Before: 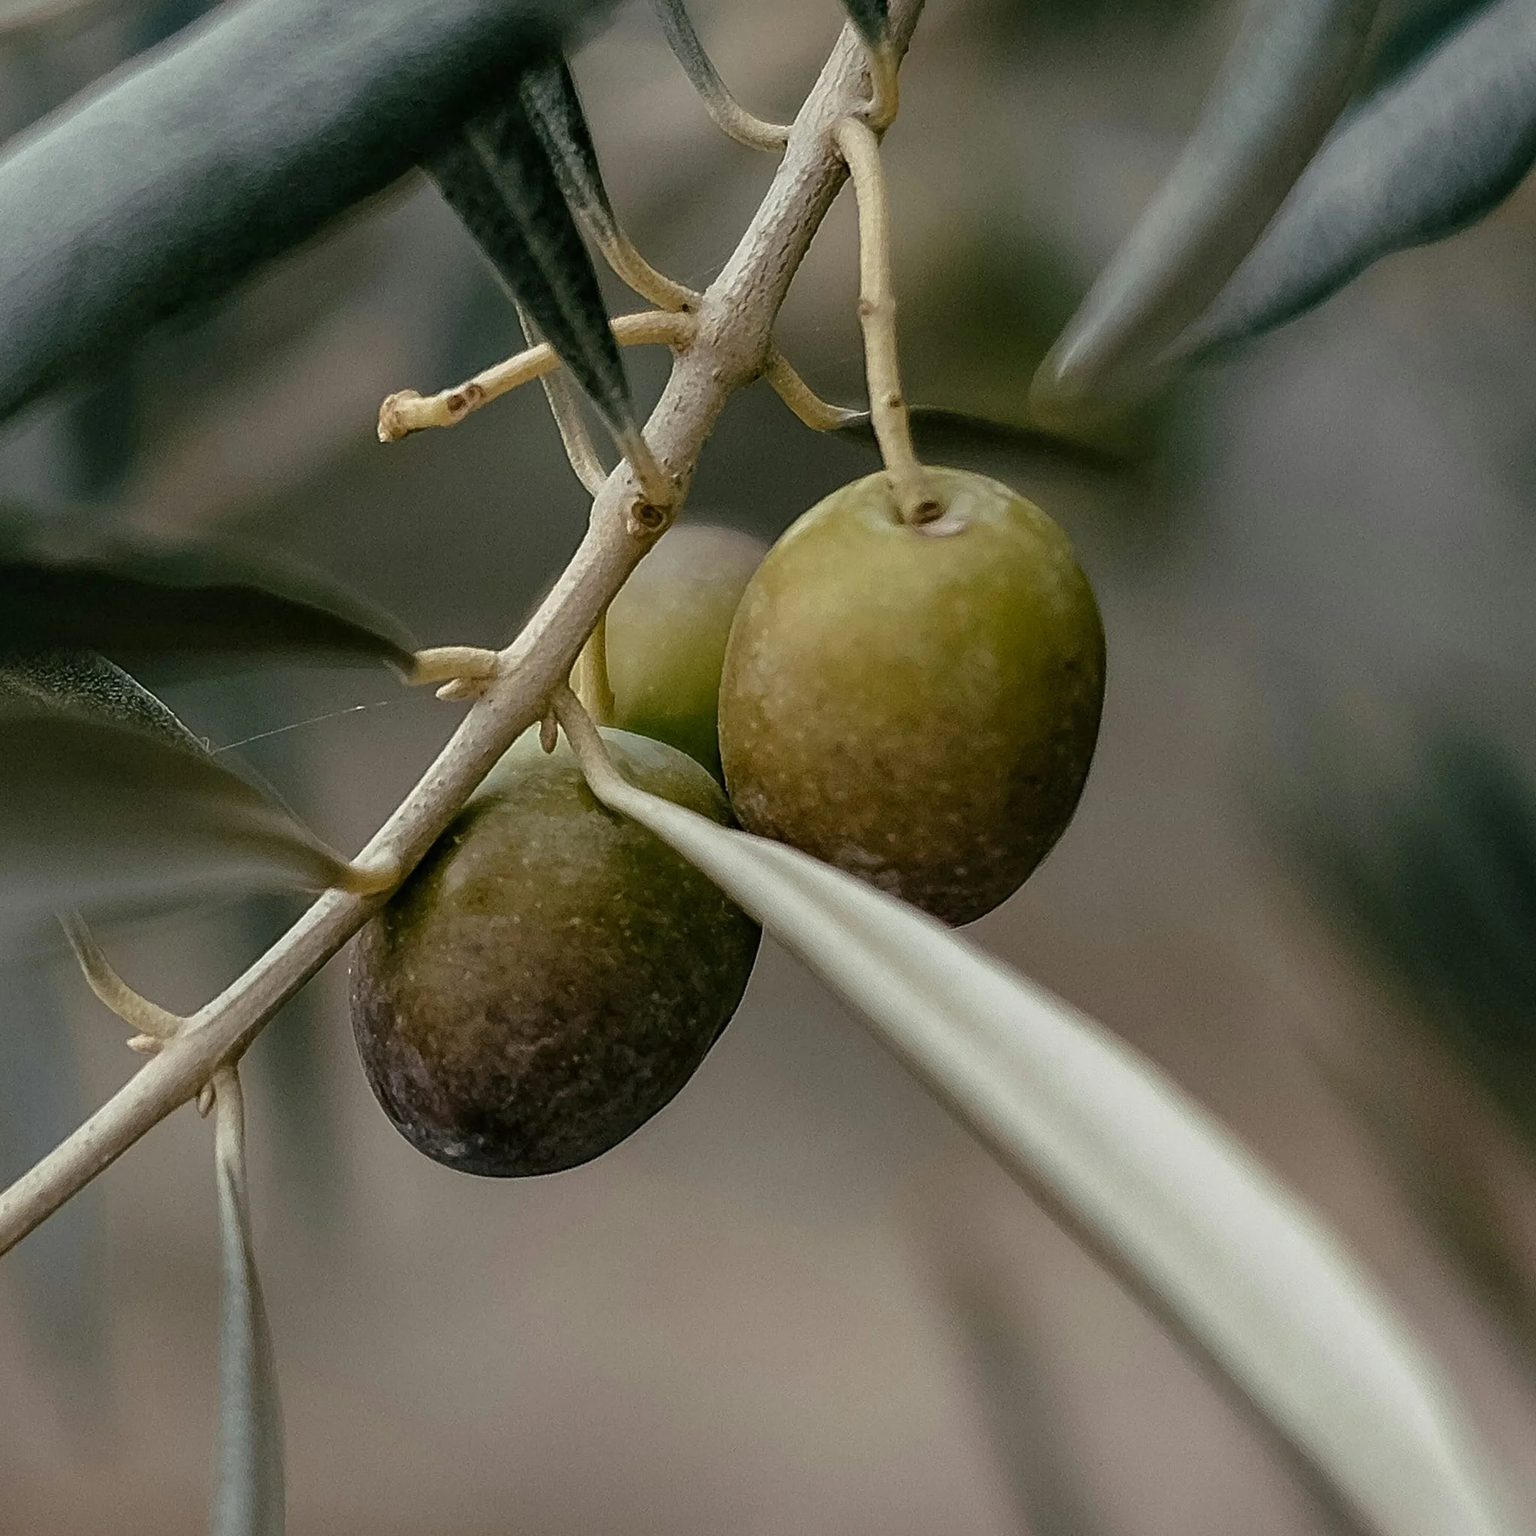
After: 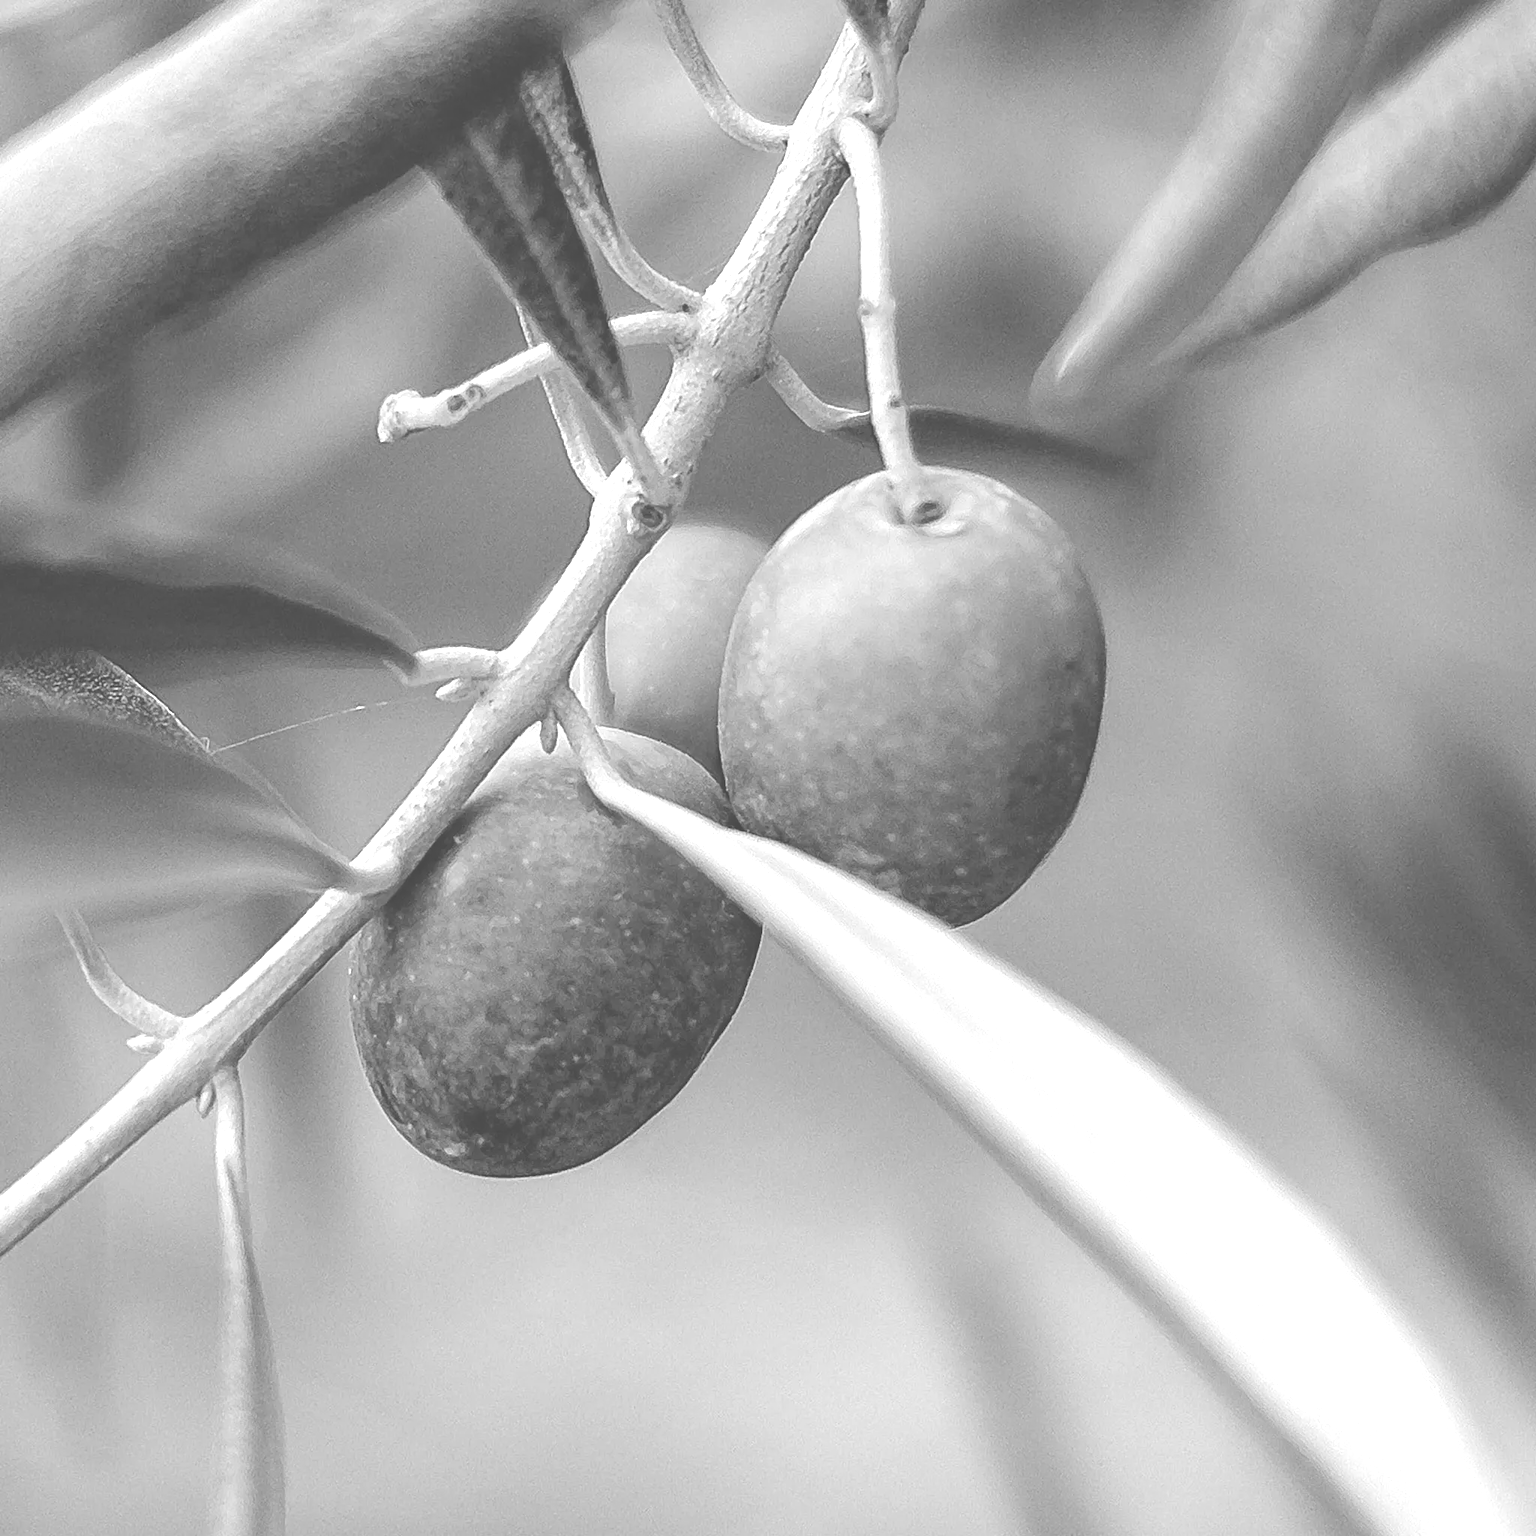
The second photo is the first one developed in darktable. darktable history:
colorize: hue 36°, source mix 100%
monochrome: on, module defaults
